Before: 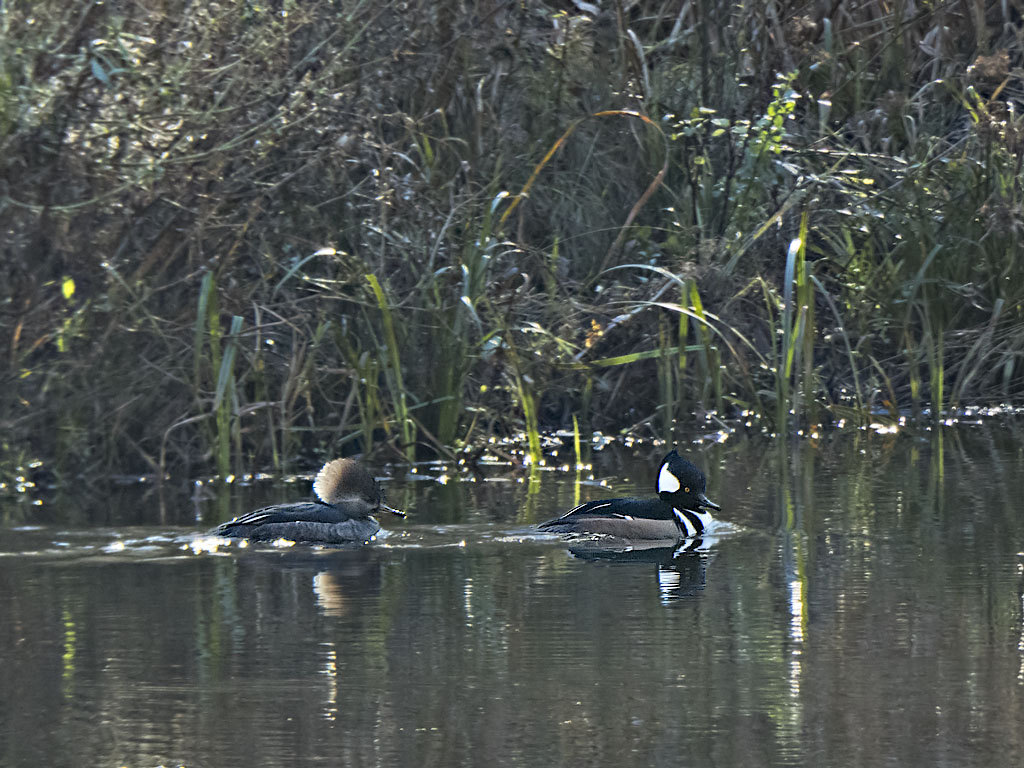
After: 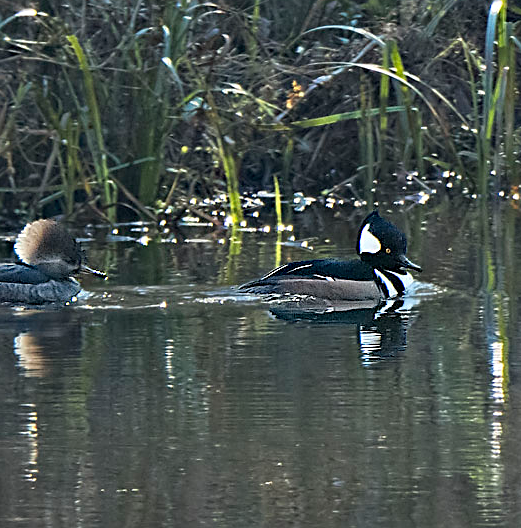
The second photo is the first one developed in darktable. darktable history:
crop and rotate: left 29.237%, top 31.152%, right 19.807%
sharpen: on, module defaults
